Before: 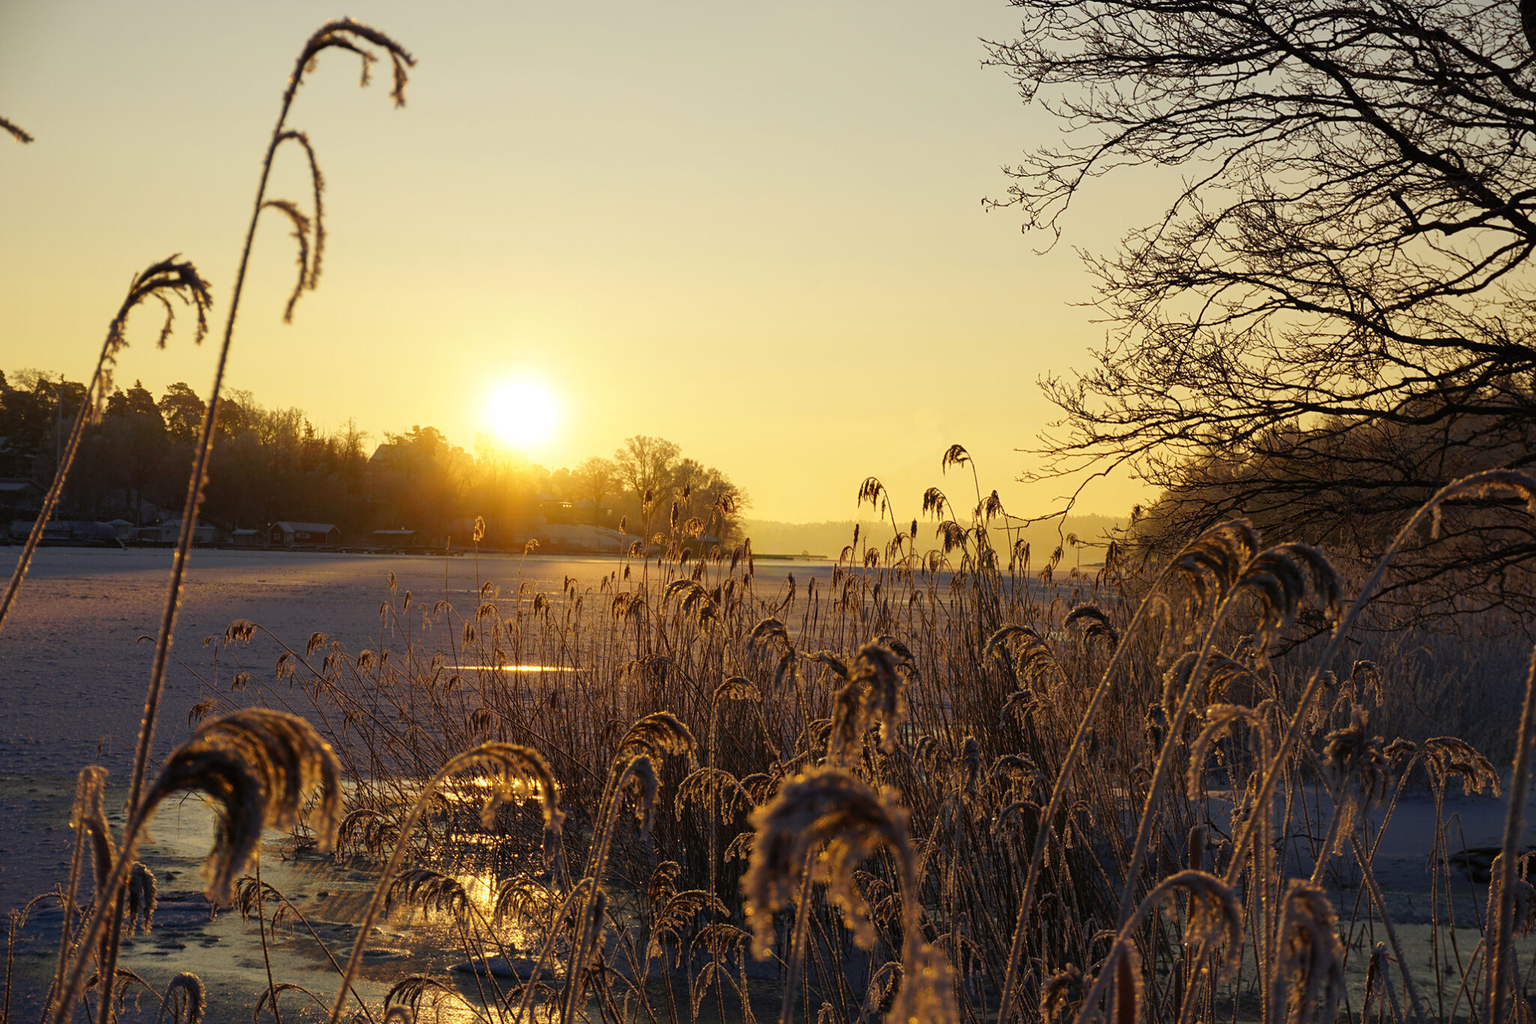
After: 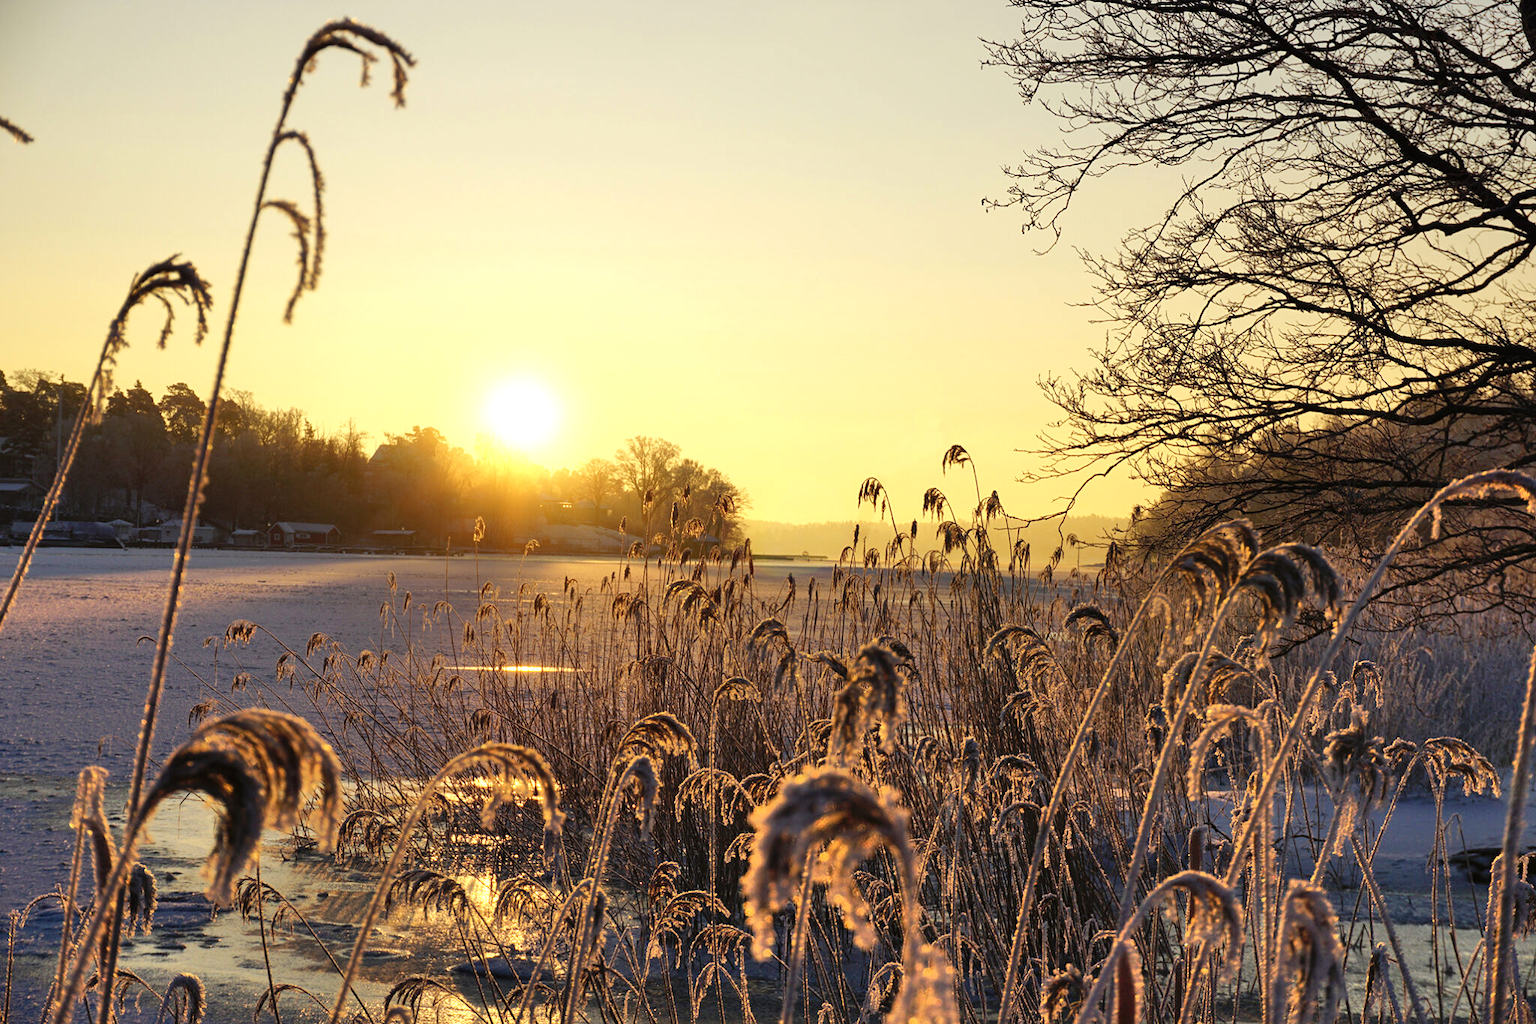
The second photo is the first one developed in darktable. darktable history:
shadows and highlights: radius 113.59, shadows 51.68, white point adjustment 9.01, highlights -4.61, soften with gaussian
